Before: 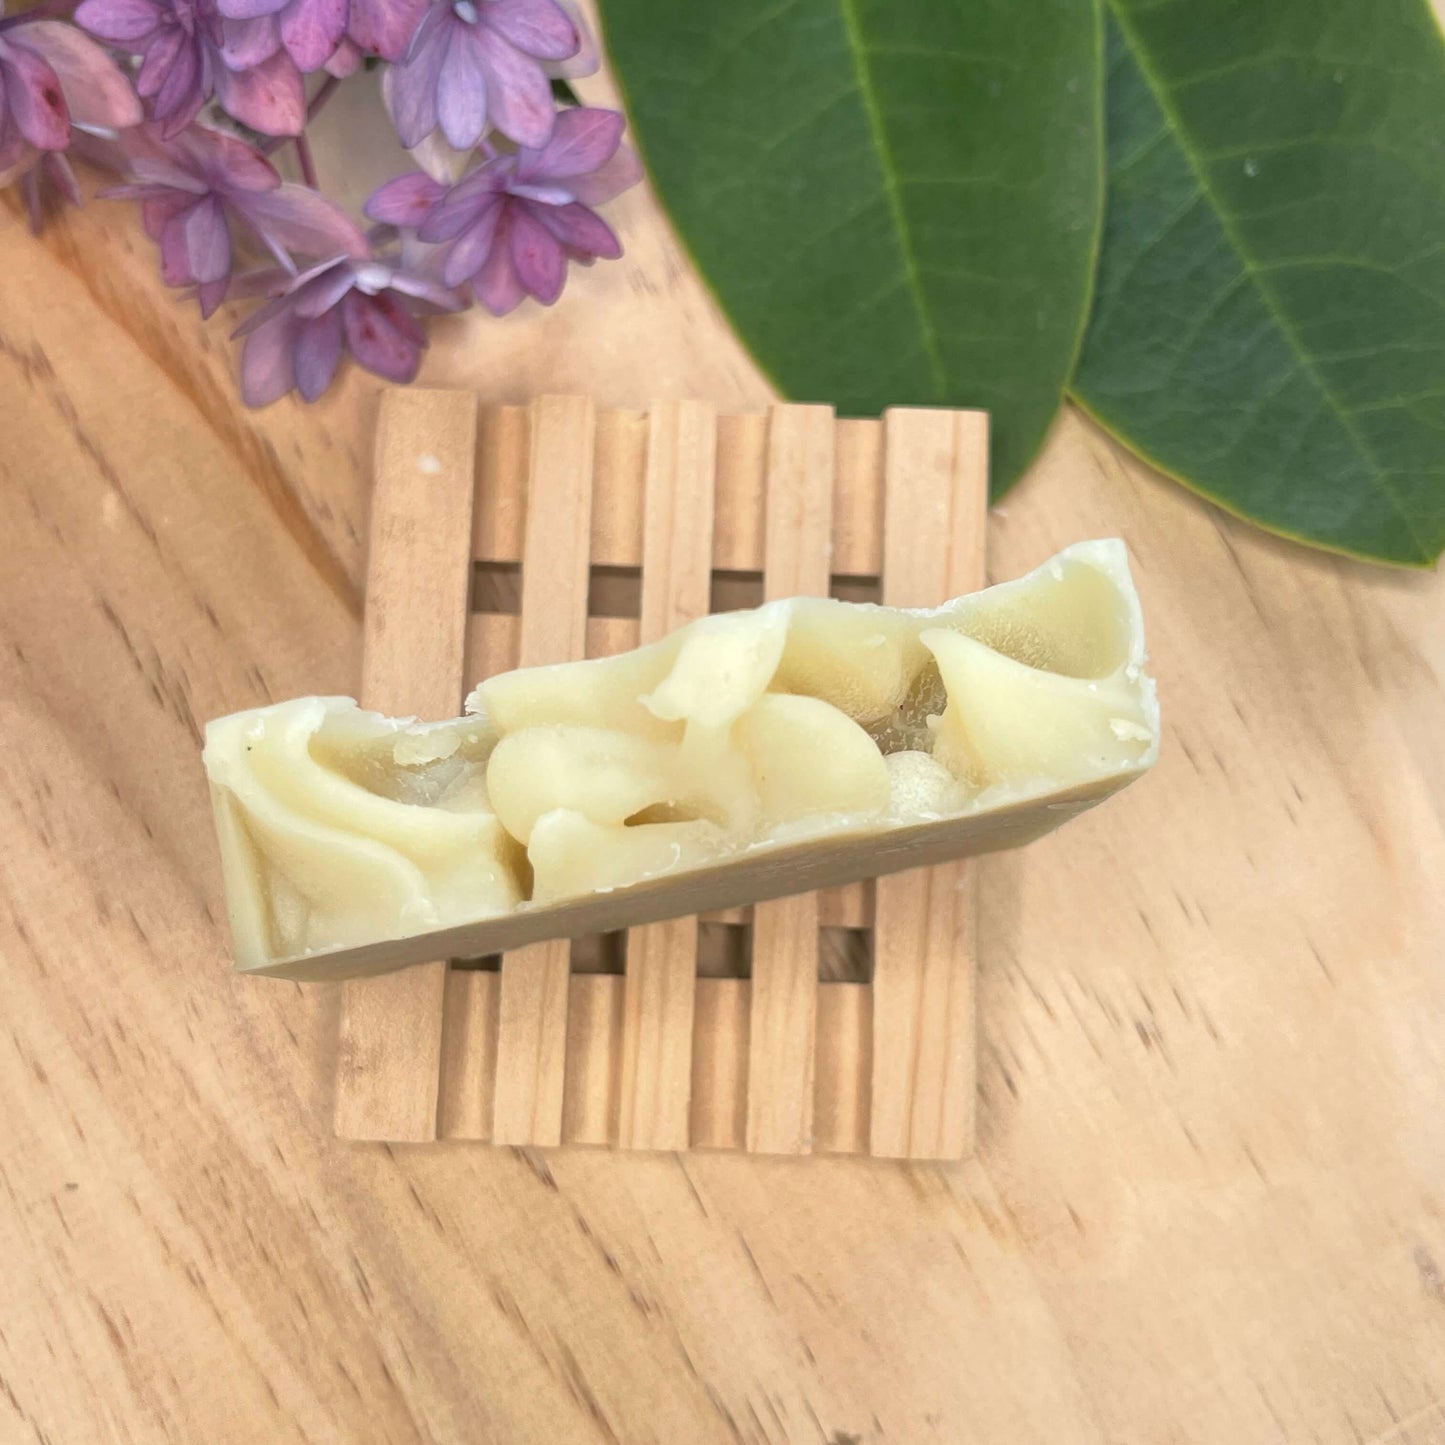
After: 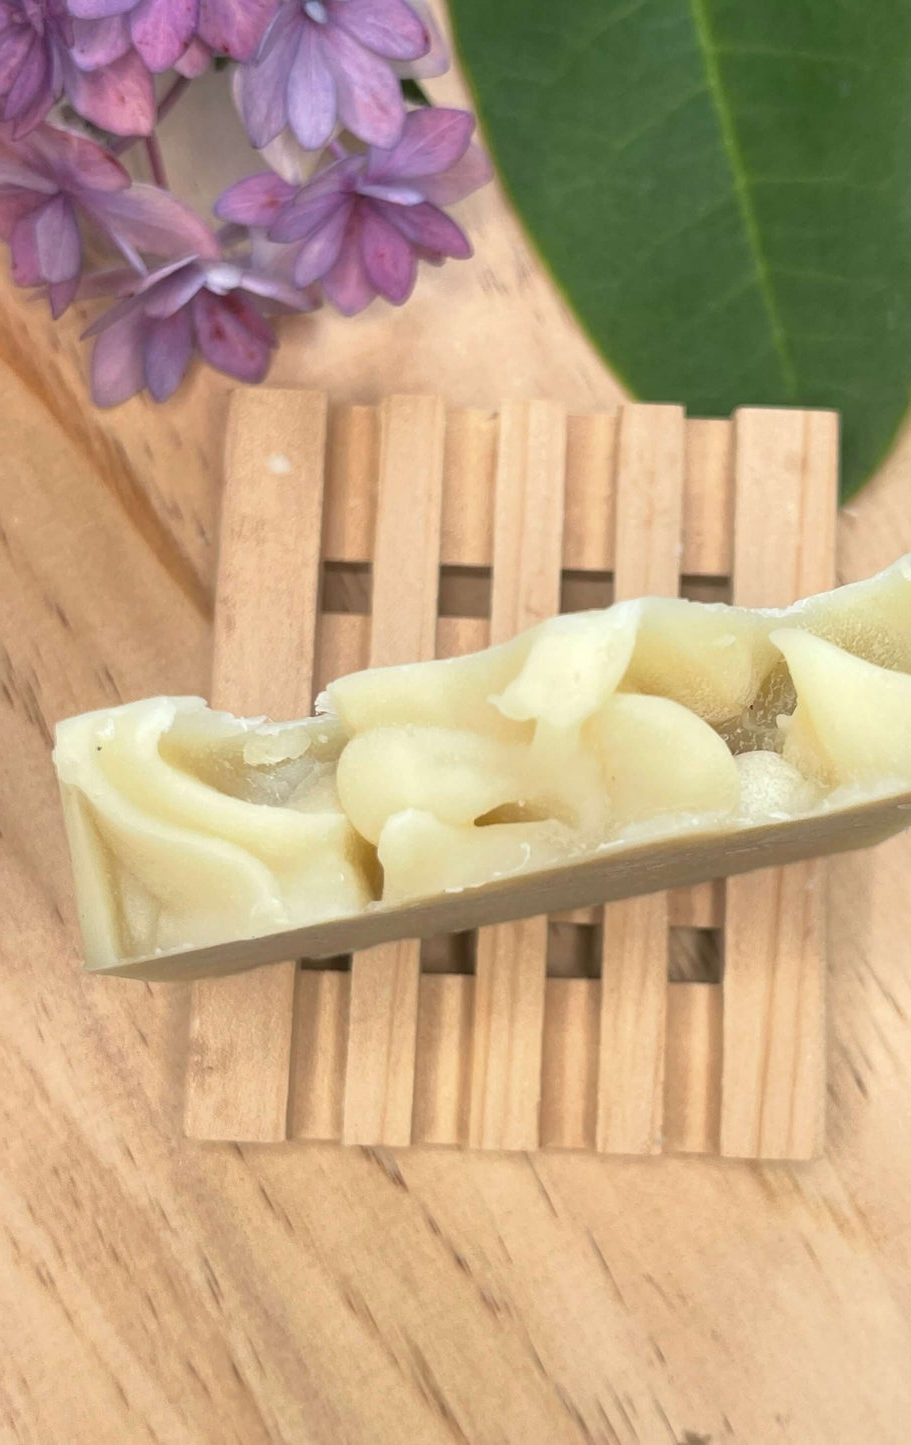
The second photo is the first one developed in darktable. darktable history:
crop: left 10.422%, right 26.511%
